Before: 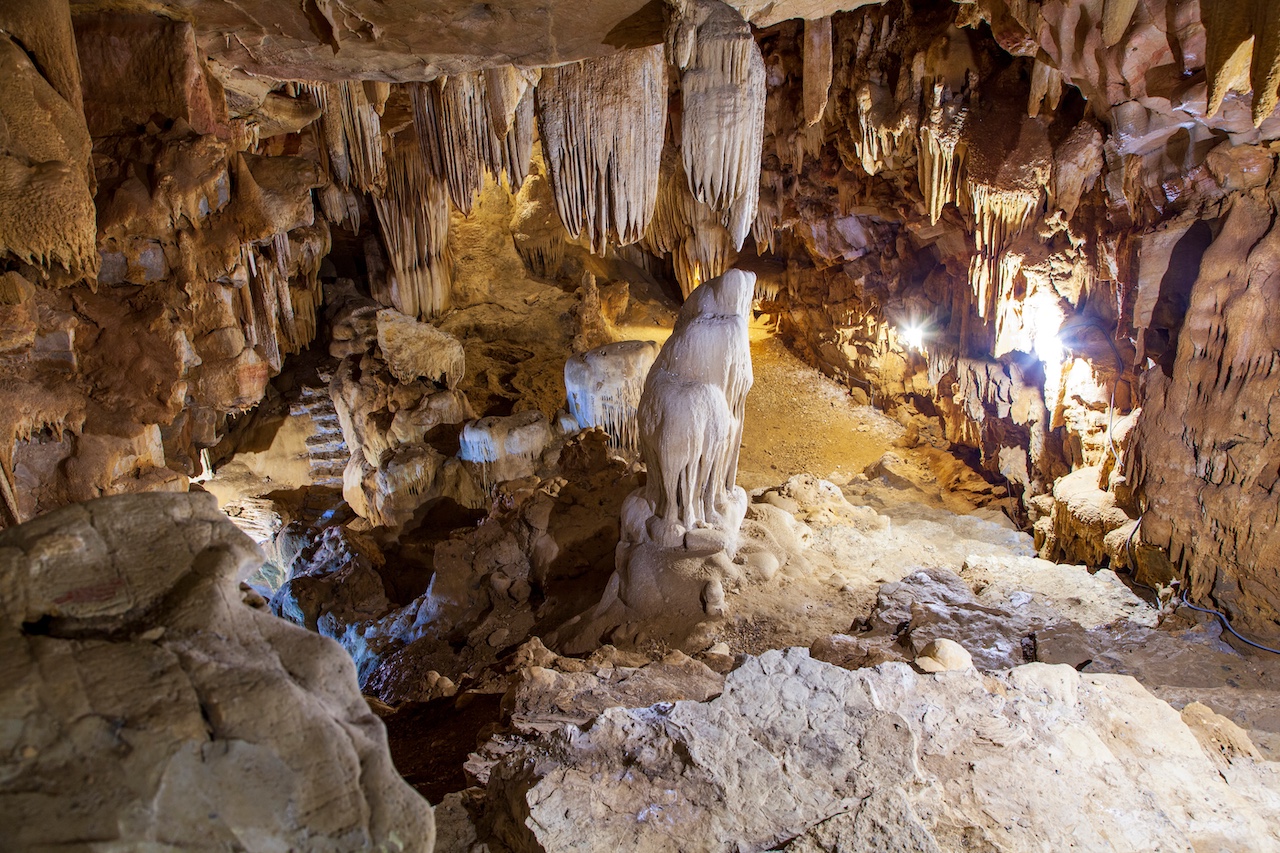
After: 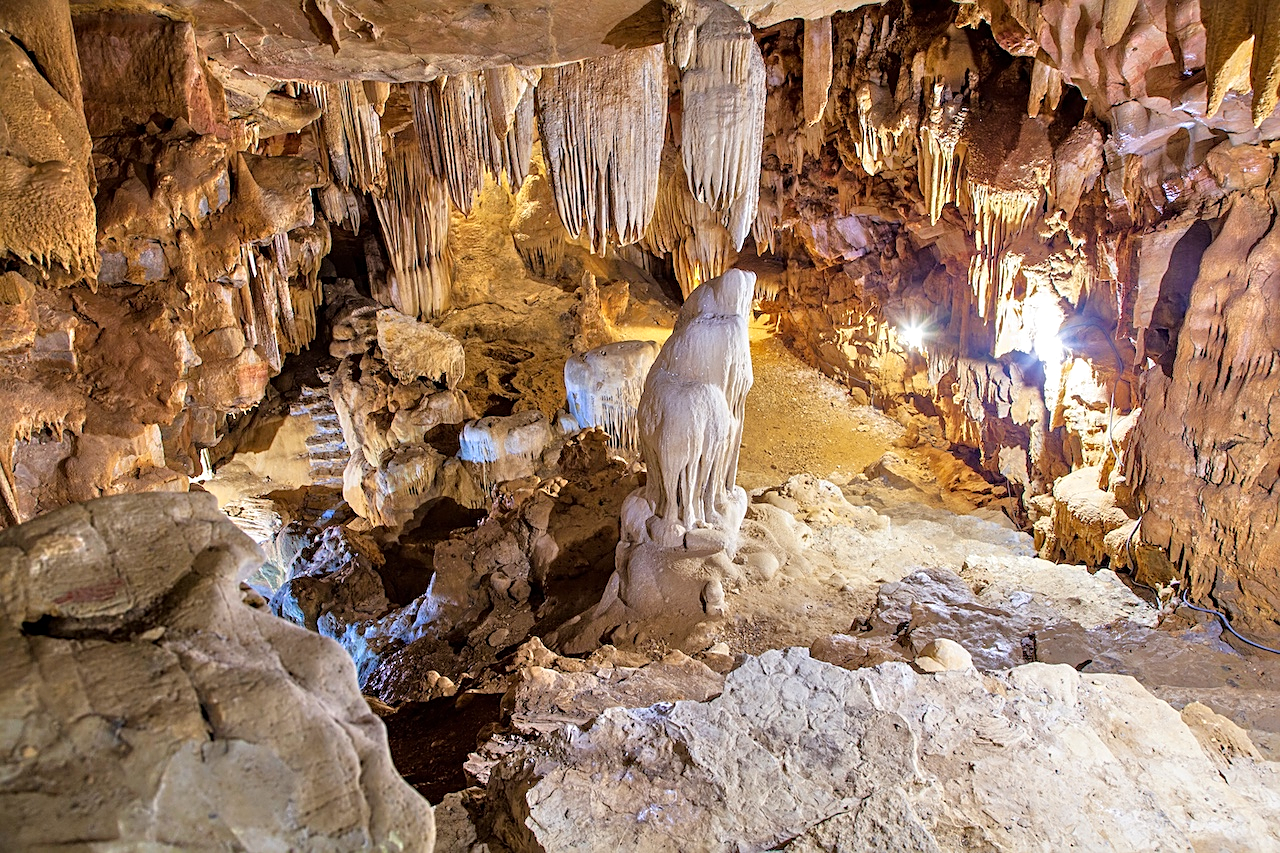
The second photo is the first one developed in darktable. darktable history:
sharpen: on, module defaults
tone equalizer: -7 EV 0.15 EV, -6 EV 0.6 EV, -5 EV 1.15 EV, -4 EV 1.33 EV, -3 EV 1.15 EV, -2 EV 0.6 EV, -1 EV 0.15 EV, mask exposure compensation -0.5 EV
